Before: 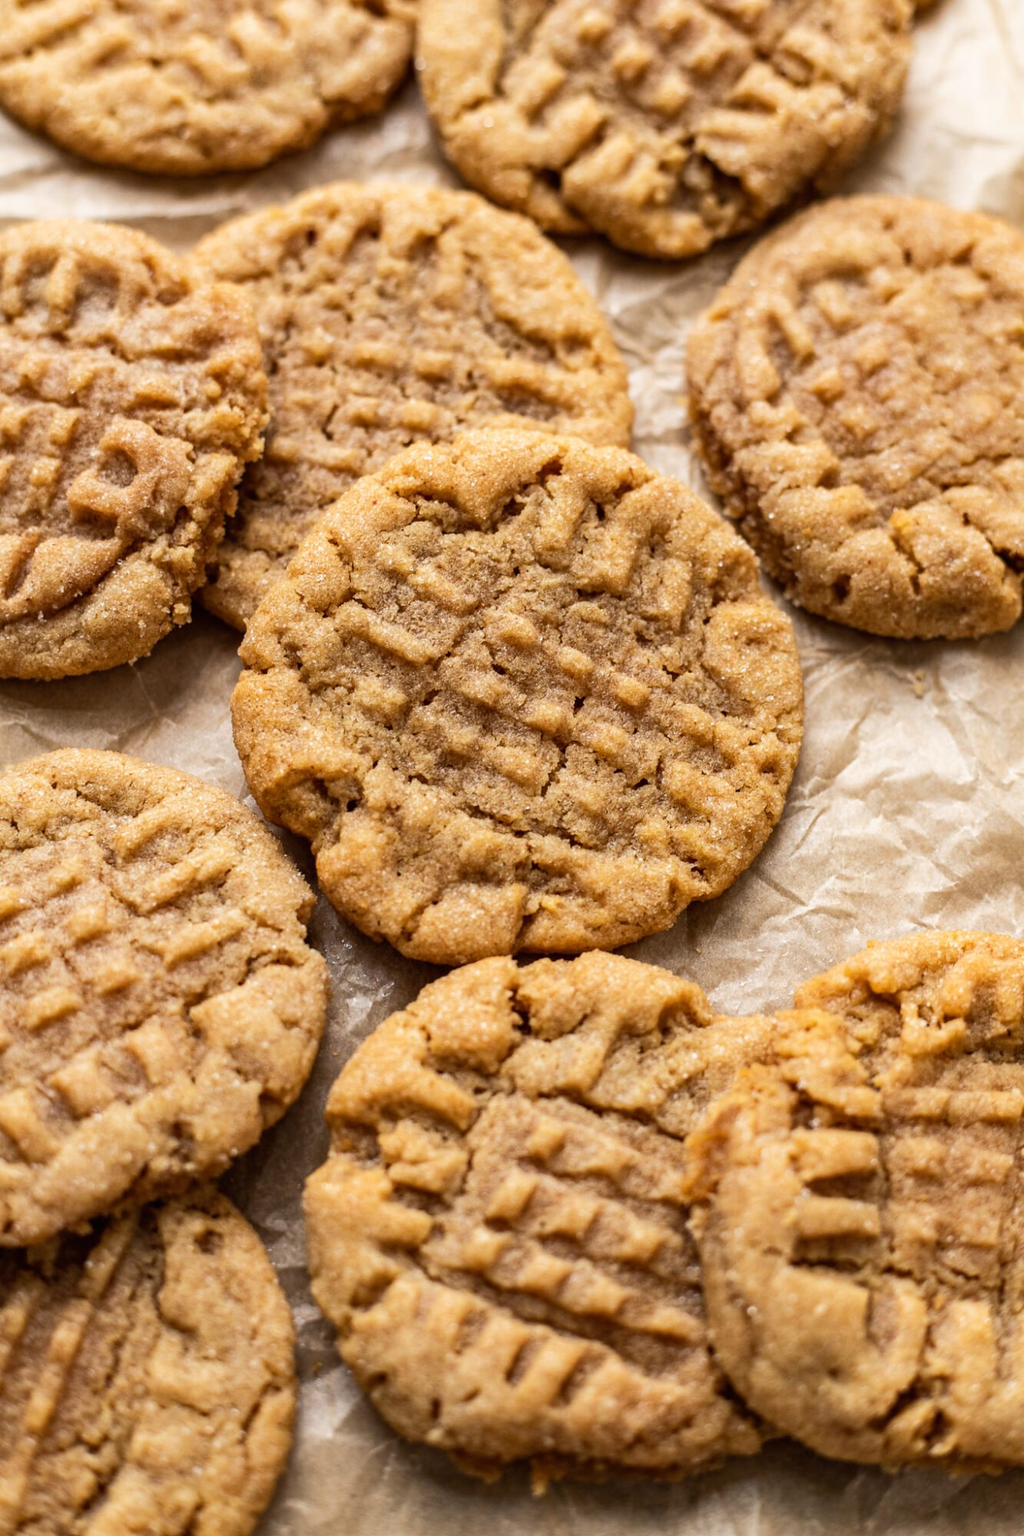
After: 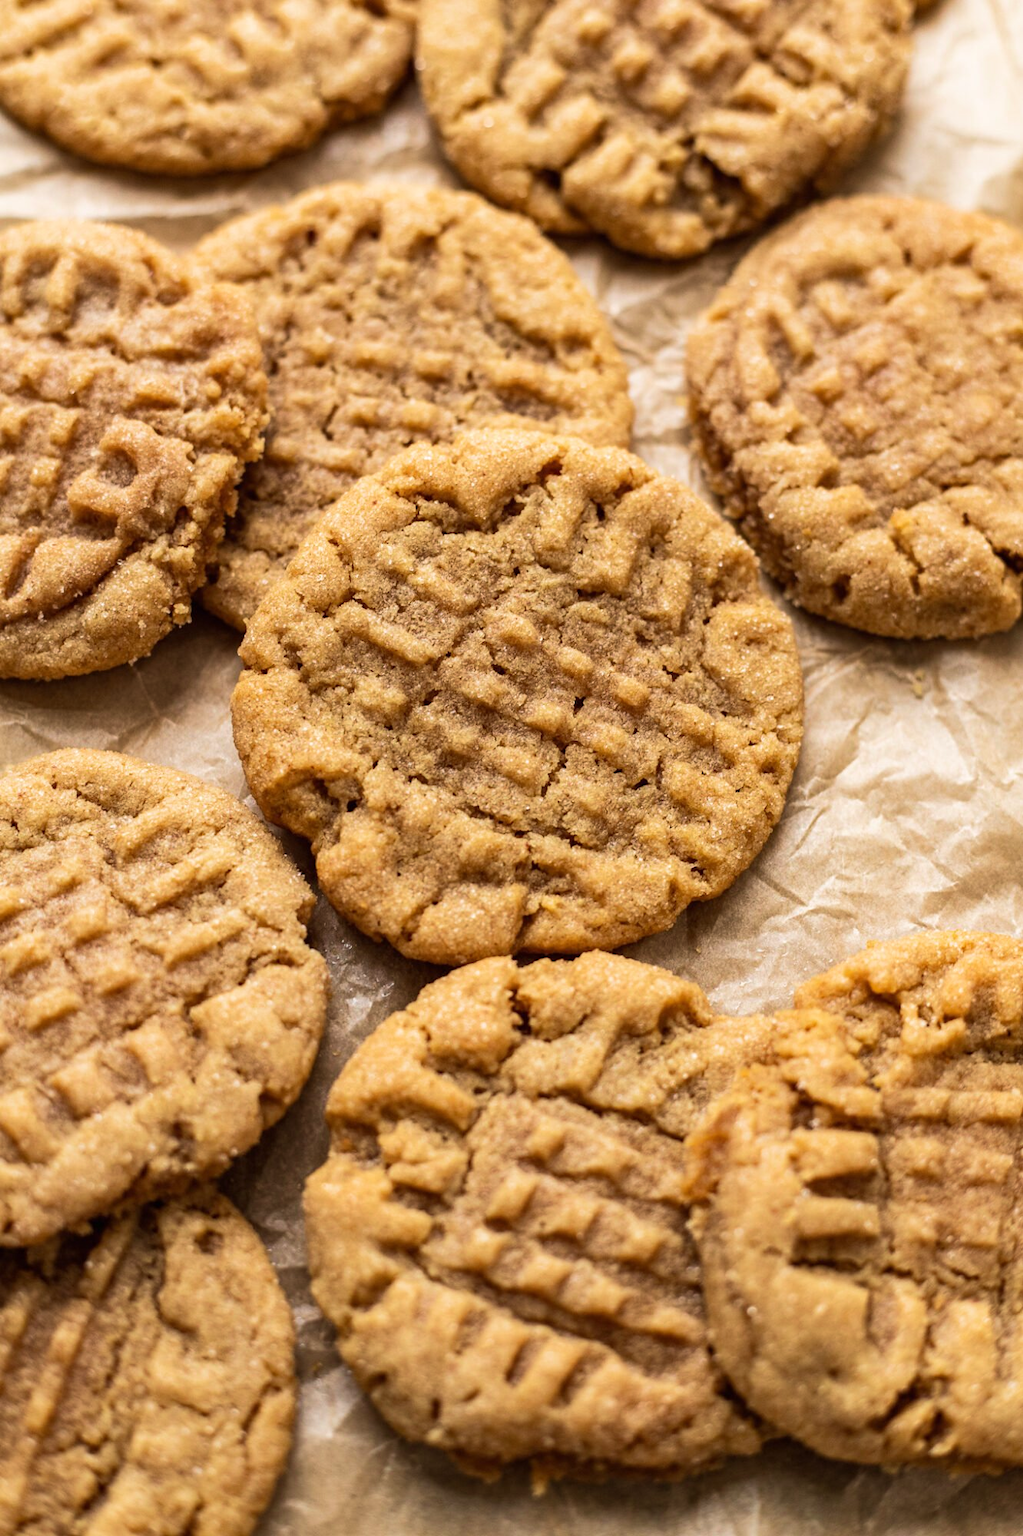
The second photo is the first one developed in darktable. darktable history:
velvia: strength 29.99%
